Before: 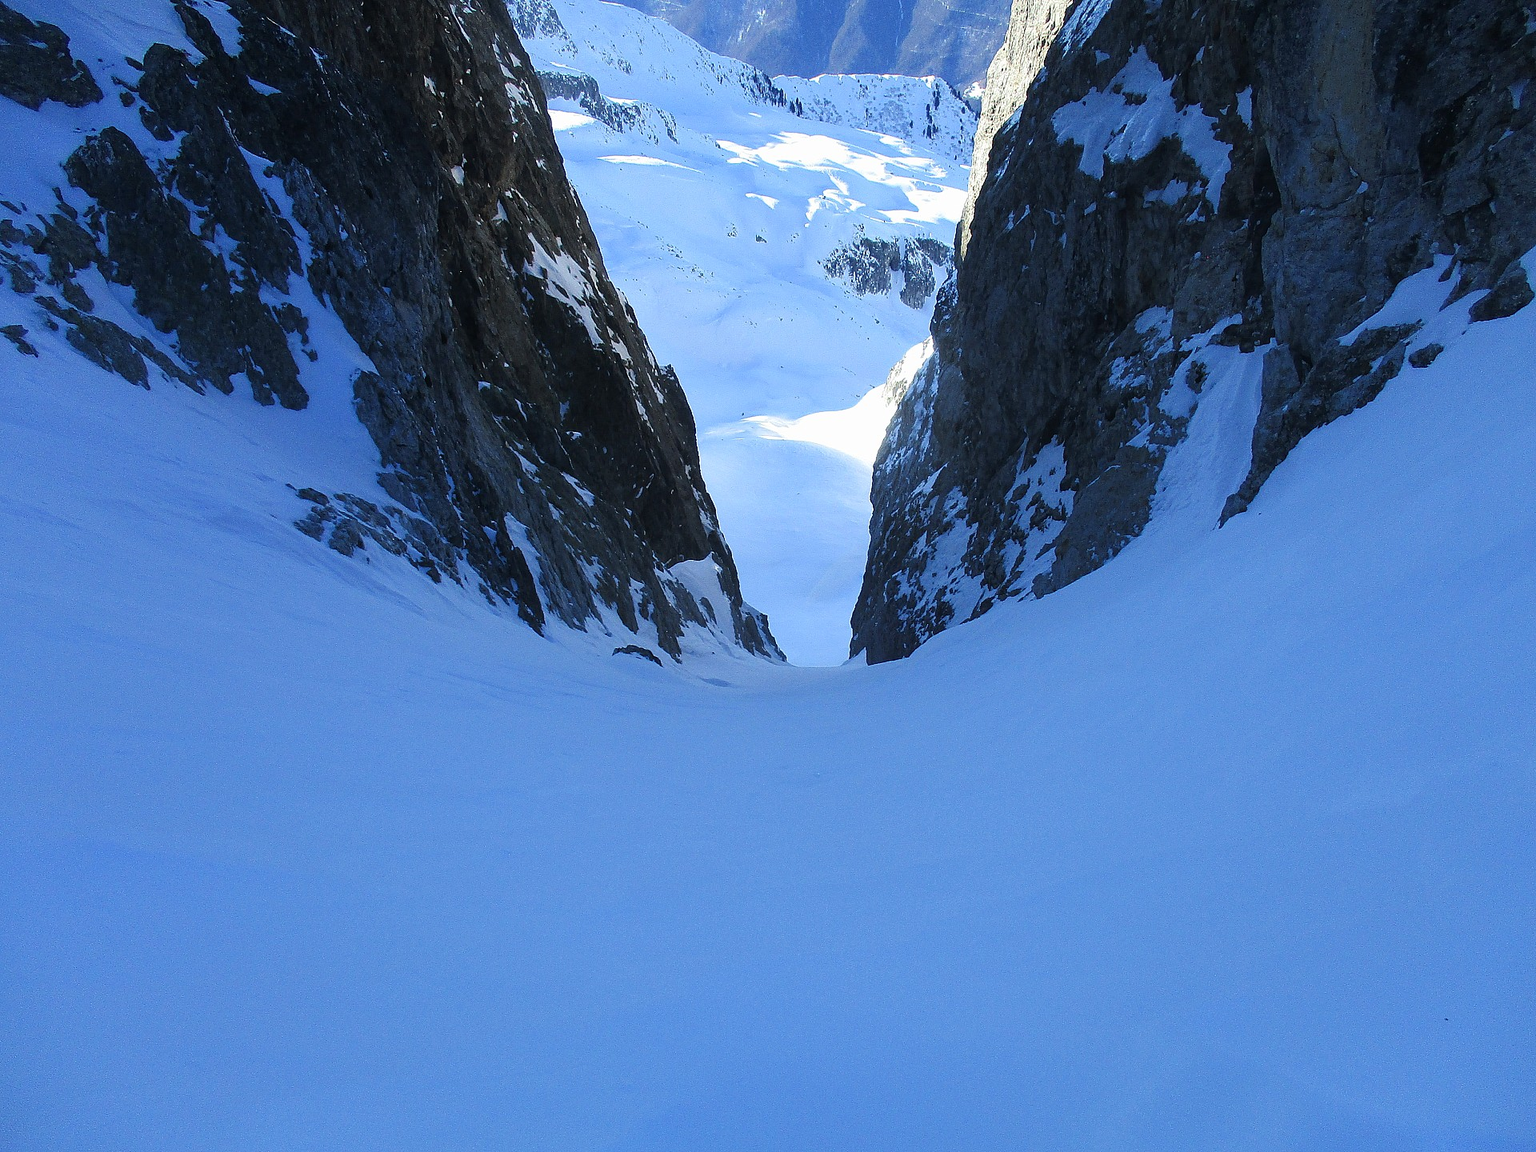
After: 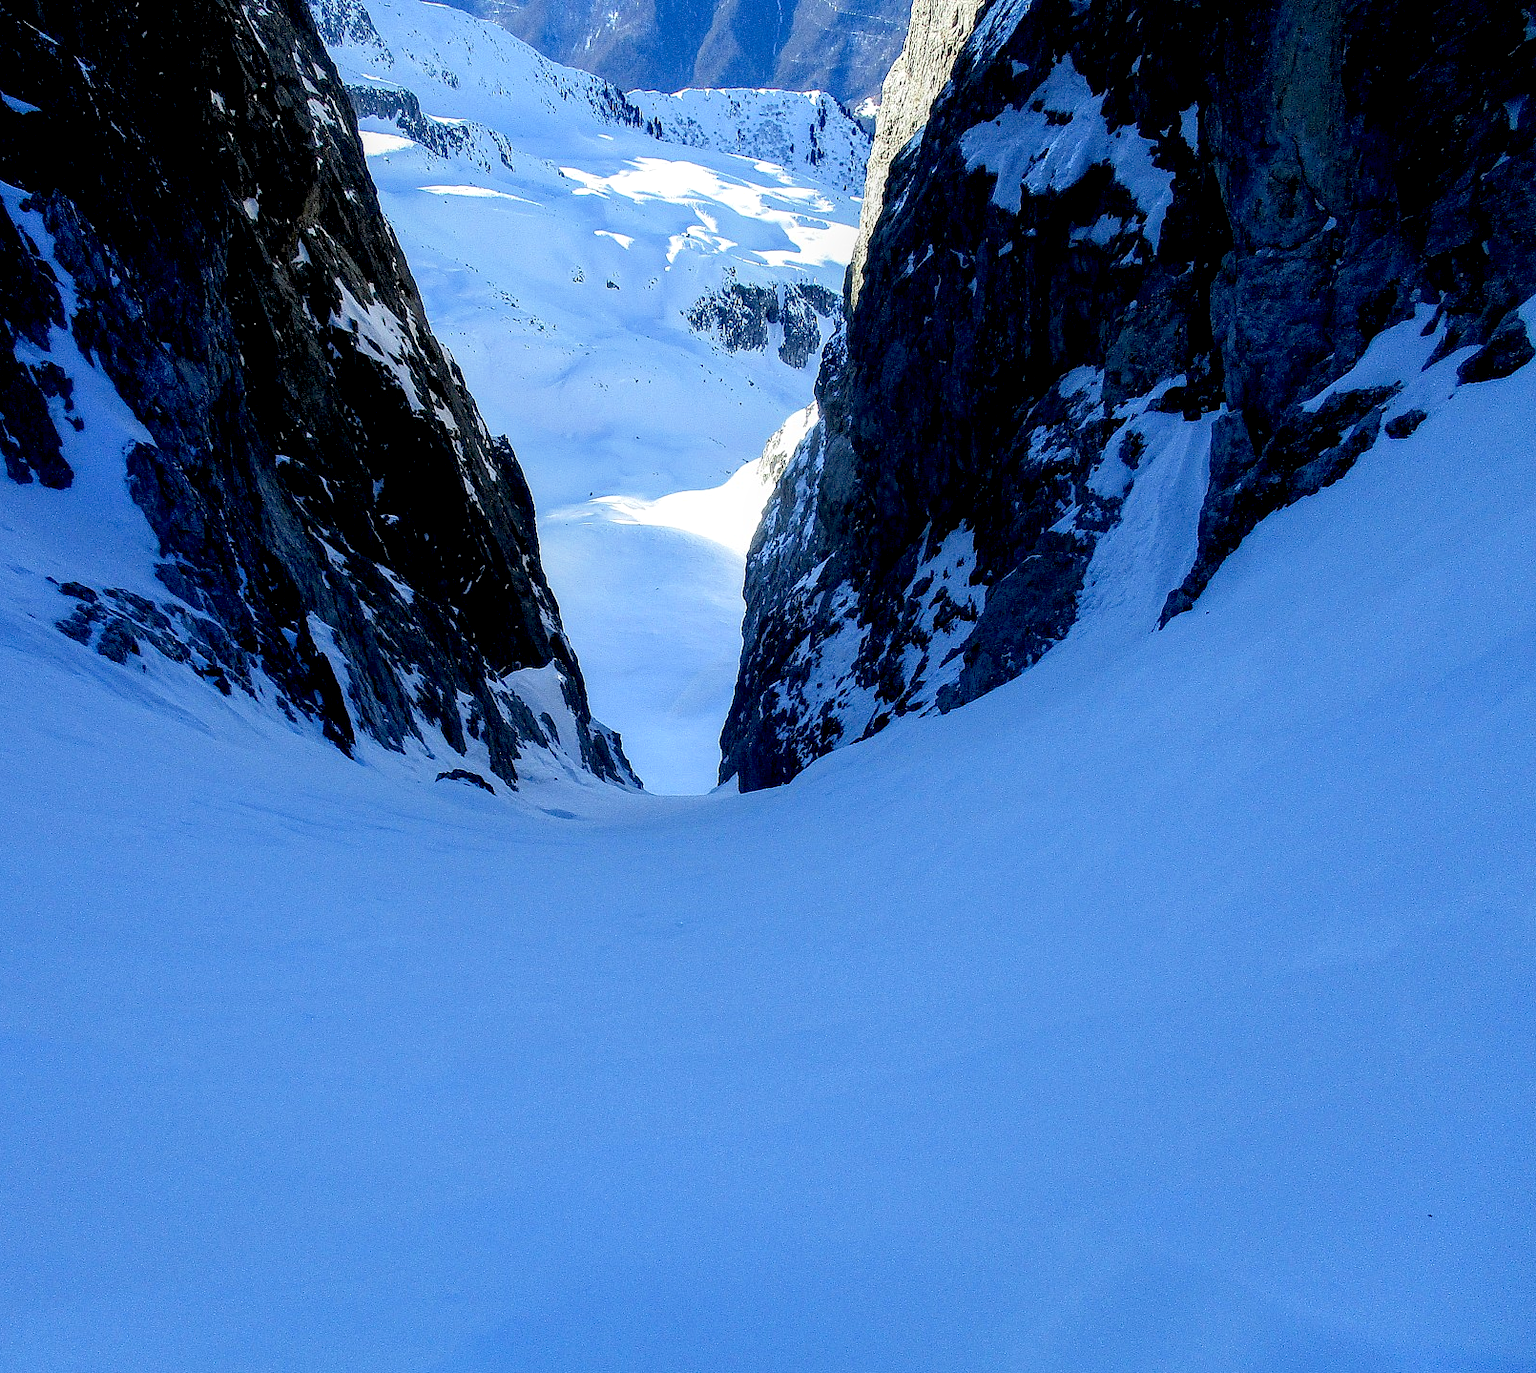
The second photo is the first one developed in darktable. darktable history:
crop: left 16.145%
exposure: black level correction 0.025, exposure 0.182 EV, compensate highlight preservation false
white balance: emerald 1
local contrast: on, module defaults
